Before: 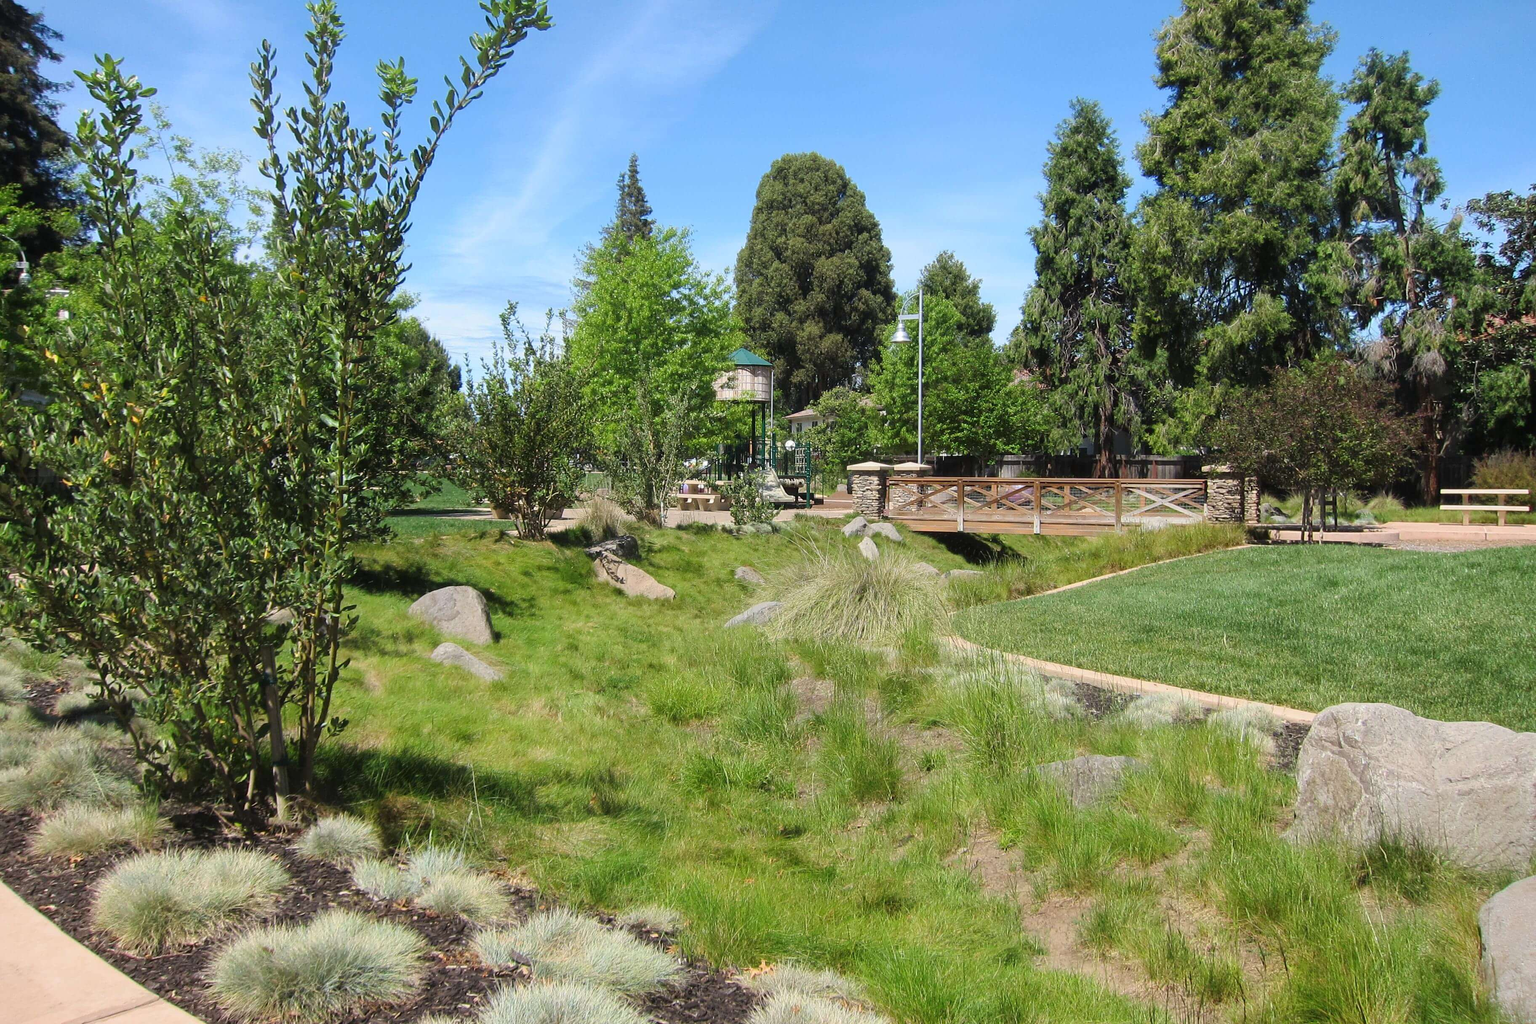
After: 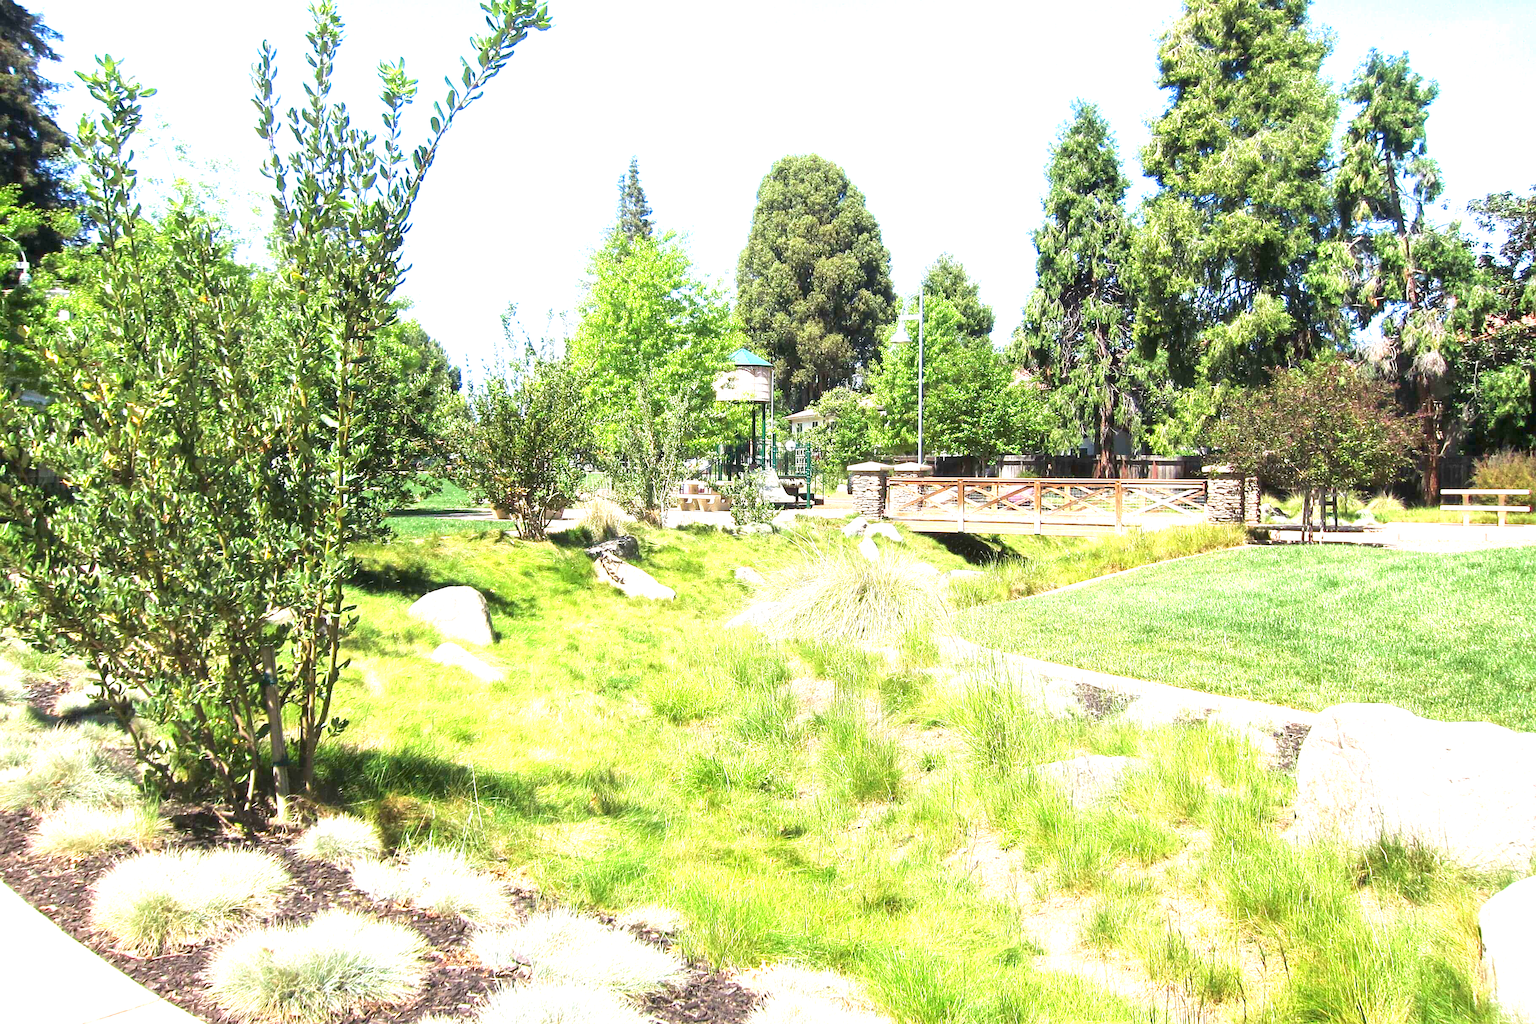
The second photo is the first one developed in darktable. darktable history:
sharpen: amount 0.212
exposure: black level correction 0.001, exposure 1.867 EV, compensate exposure bias true, compensate highlight preservation false
velvia: strength 16.49%
